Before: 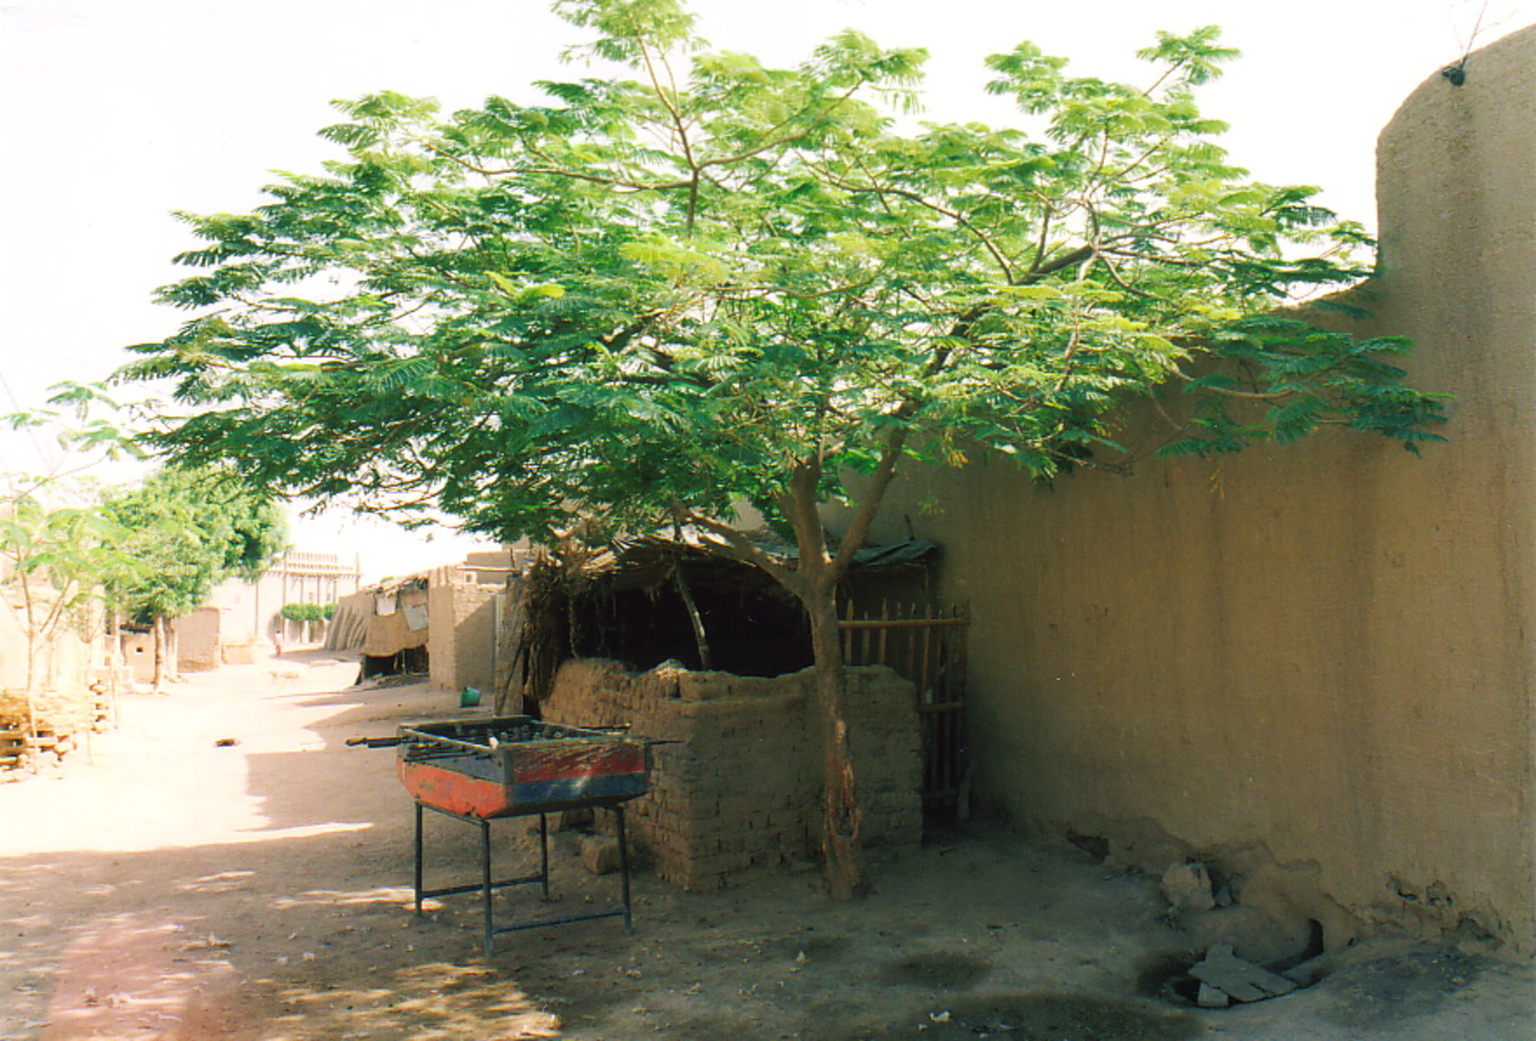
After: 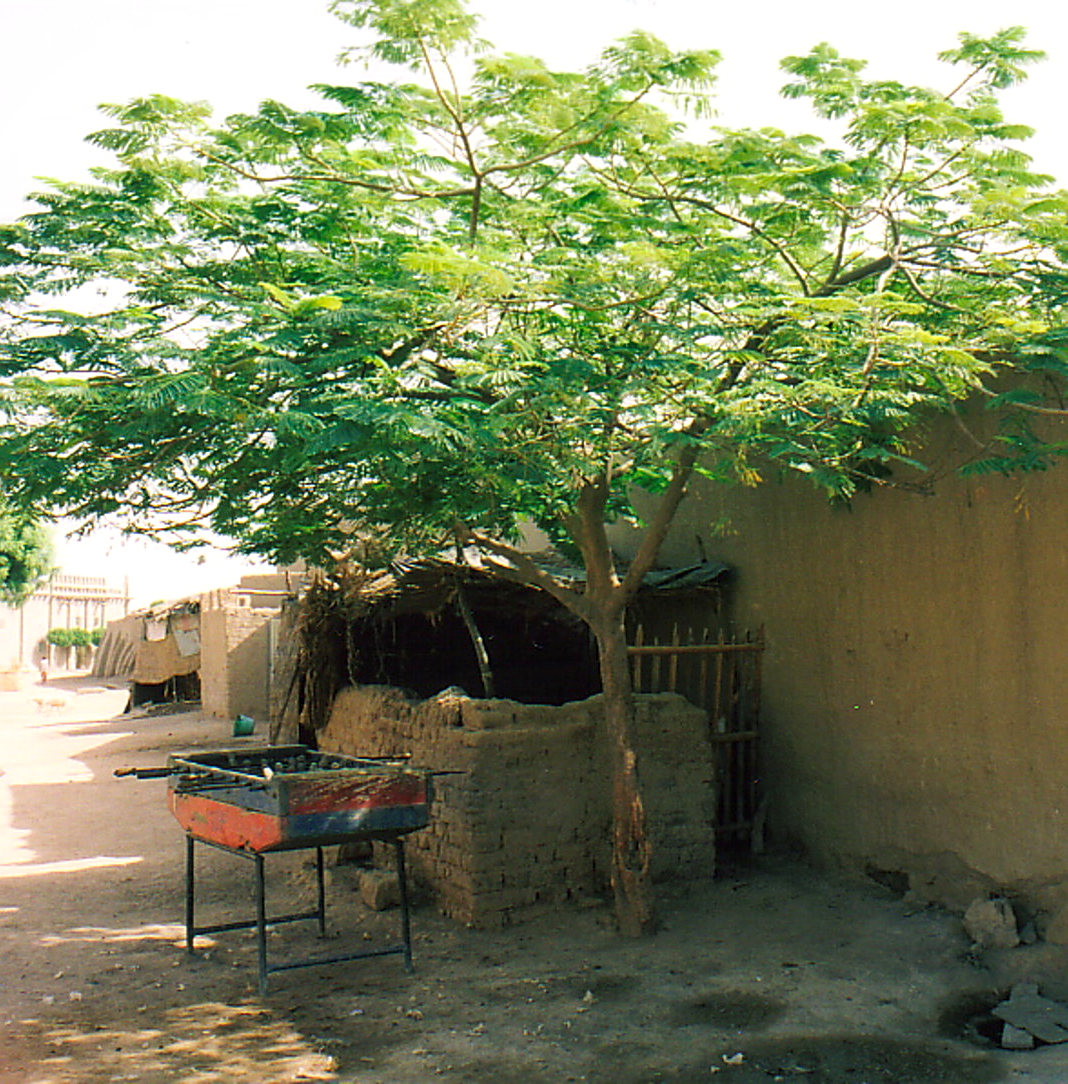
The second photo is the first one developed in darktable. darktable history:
sharpen: on, module defaults
crop: left 15.414%, right 17.822%
contrast brightness saturation: contrast 0.045, saturation 0.07
local contrast: mode bilateral grid, contrast 20, coarseness 51, detail 119%, midtone range 0.2
